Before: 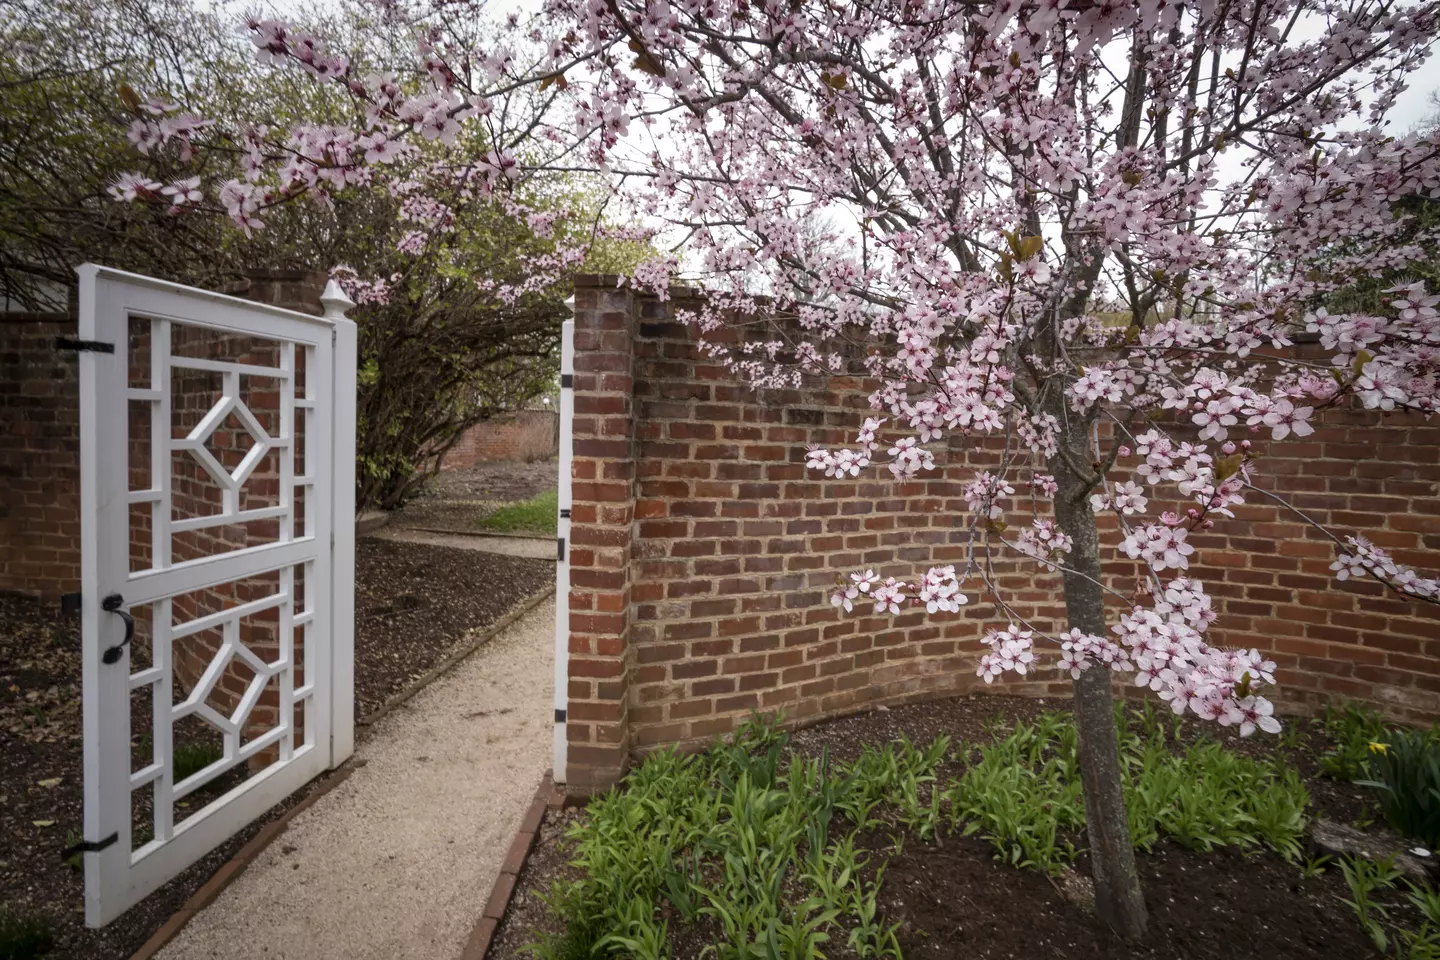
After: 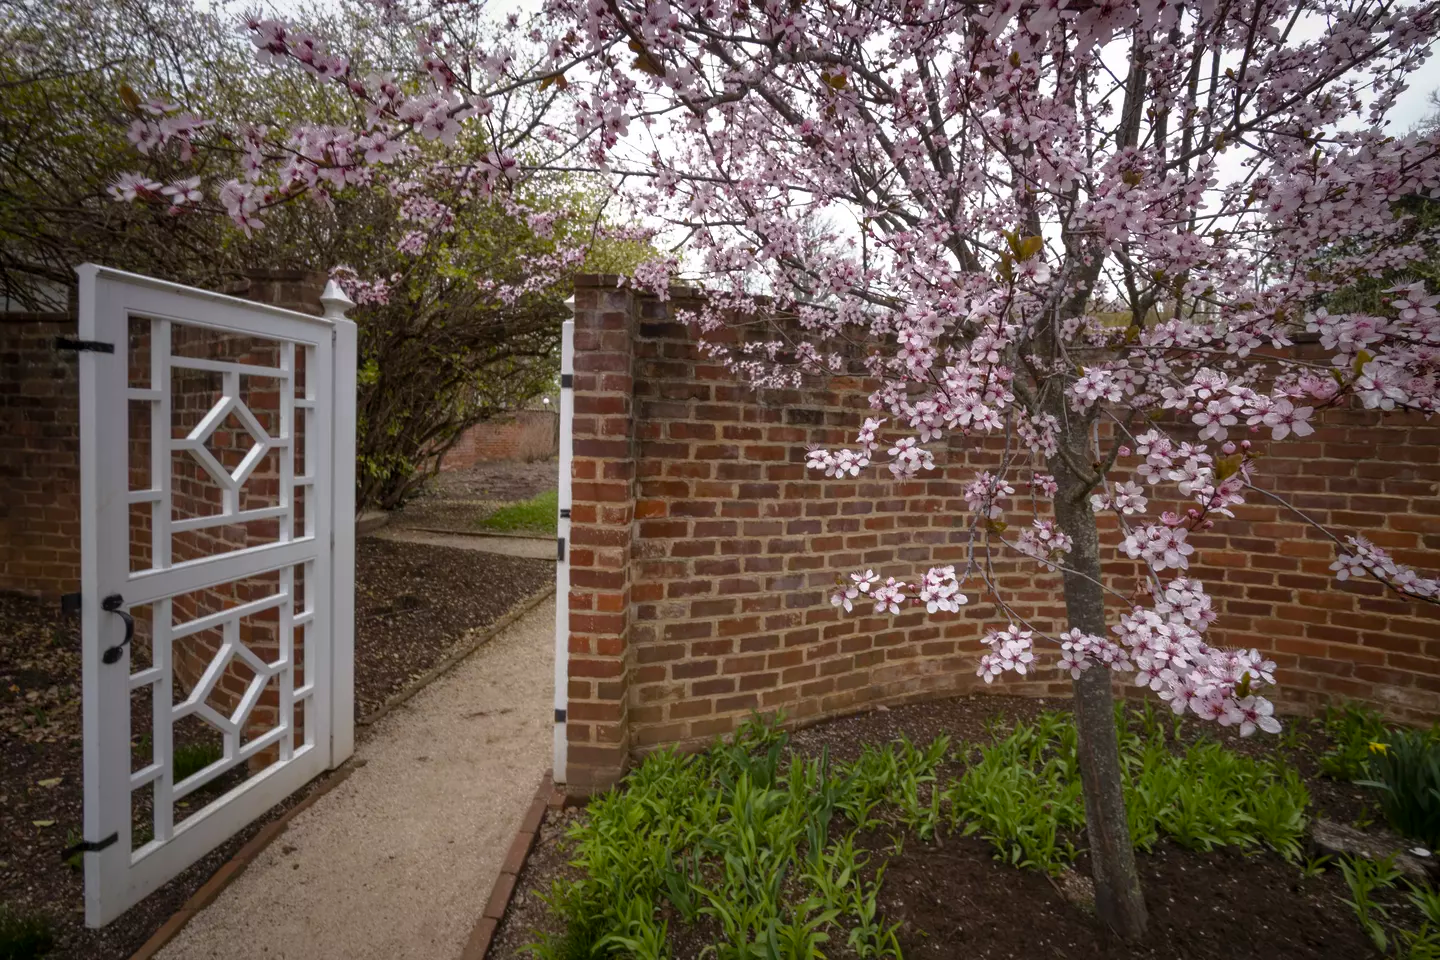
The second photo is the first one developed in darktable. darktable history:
color balance rgb: perceptual saturation grading › global saturation 20%, global vibrance 20%
tone curve: curves: ch0 [(0, 0) (0.48, 0.431) (0.7, 0.609) (0.864, 0.854) (1, 1)]
